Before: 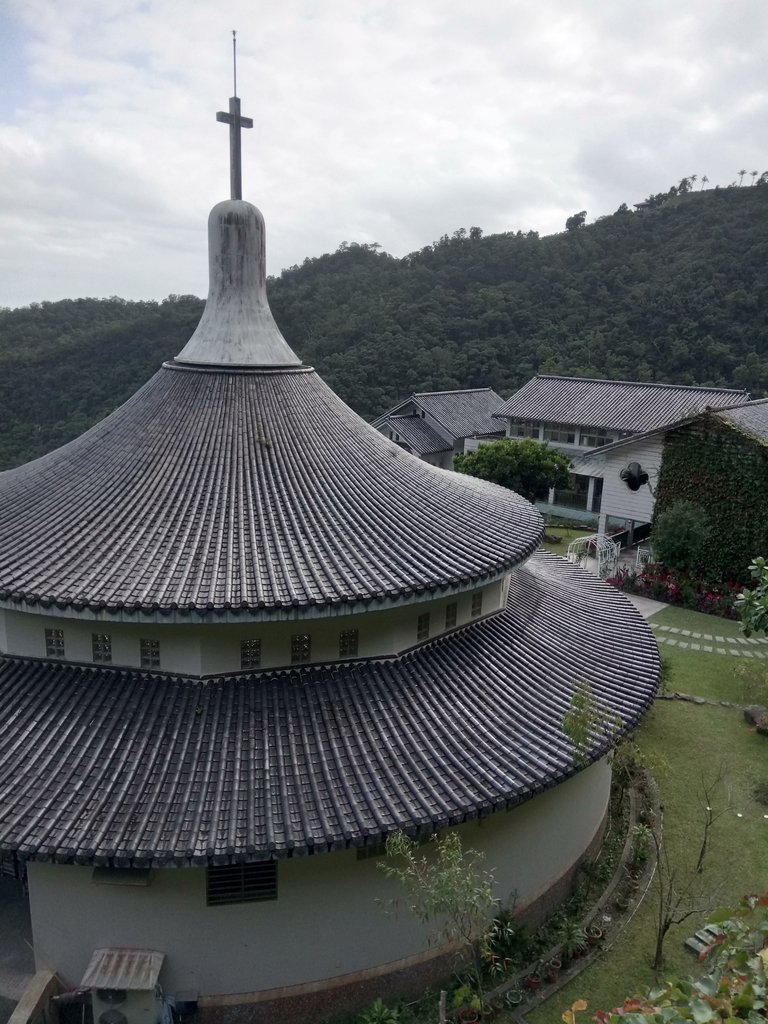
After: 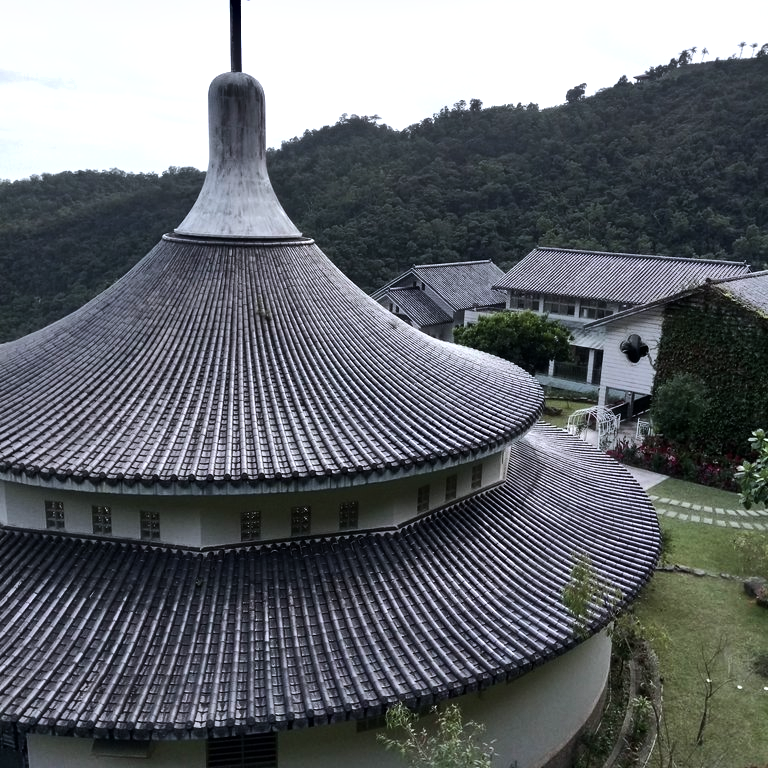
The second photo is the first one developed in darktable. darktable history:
crop and rotate: top 12.5%, bottom 12.5%
white balance: red 0.984, blue 1.059
tone equalizer: -8 EV -0.75 EV, -7 EV -0.7 EV, -6 EV -0.6 EV, -5 EV -0.4 EV, -3 EV 0.4 EV, -2 EV 0.6 EV, -1 EV 0.7 EV, +0 EV 0.75 EV, edges refinement/feathering 500, mask exposure compensation -1.57 EV, preserve details no
shadows and highlights: soften with gaussian
